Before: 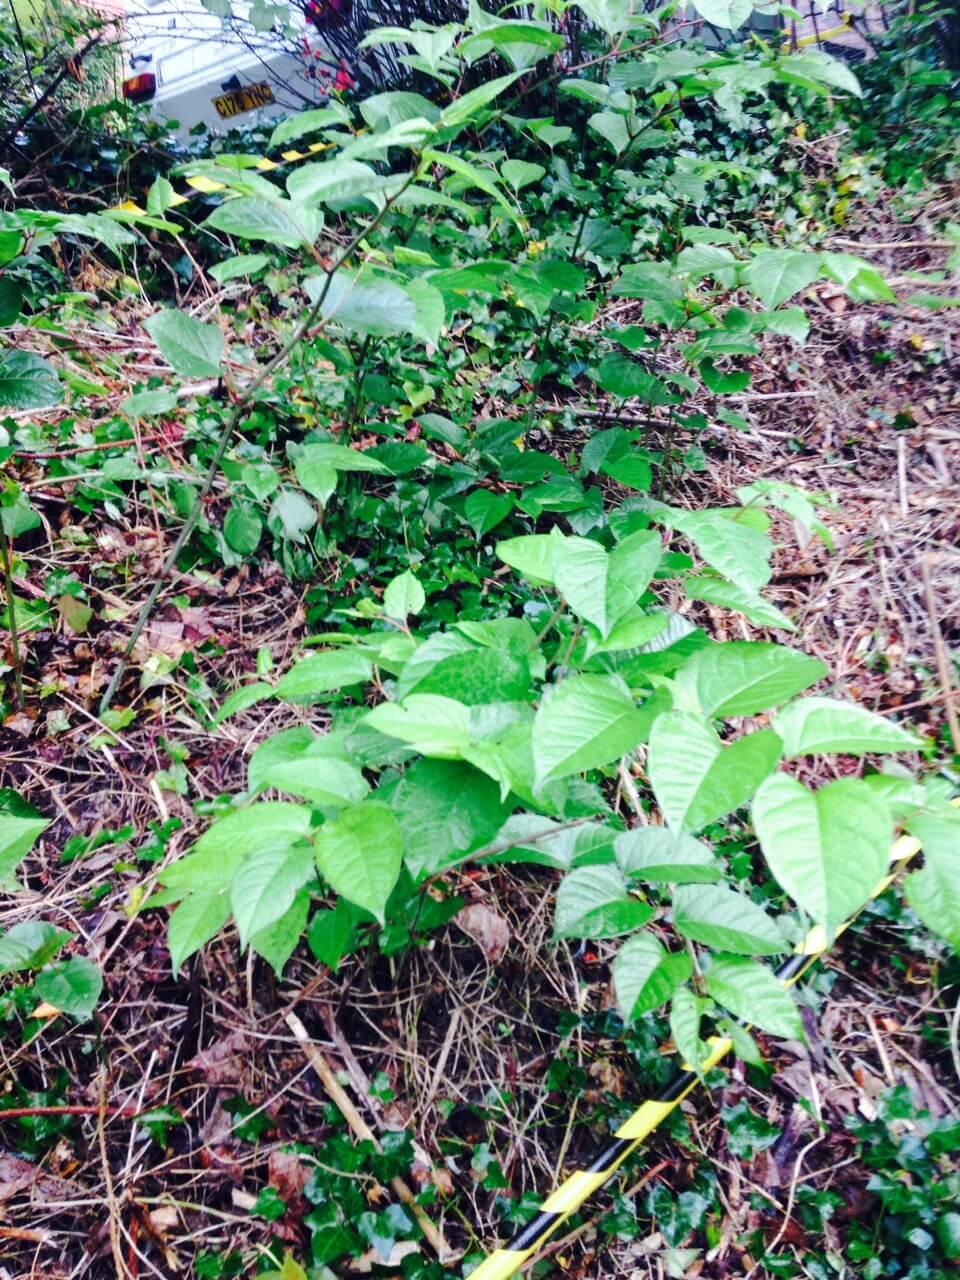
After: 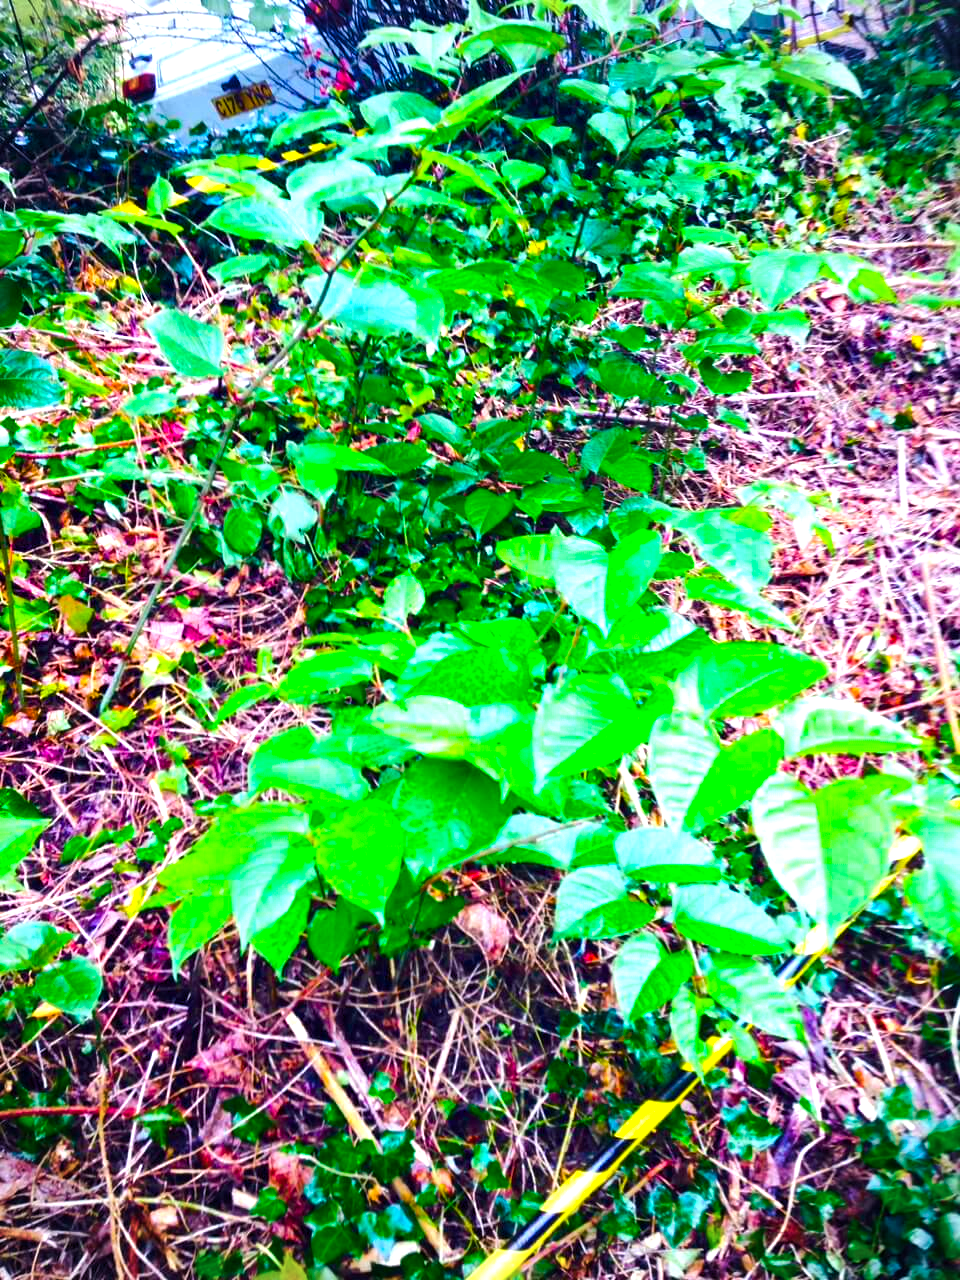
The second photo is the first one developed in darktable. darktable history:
vignetting: on, module defaults
color balance rgb: linear chroma grading › global chroma 42%, perceptual saturation grading › global saturation 42%, perceptual brilliance grading › global brilliance 25%, global vibrance 33%
